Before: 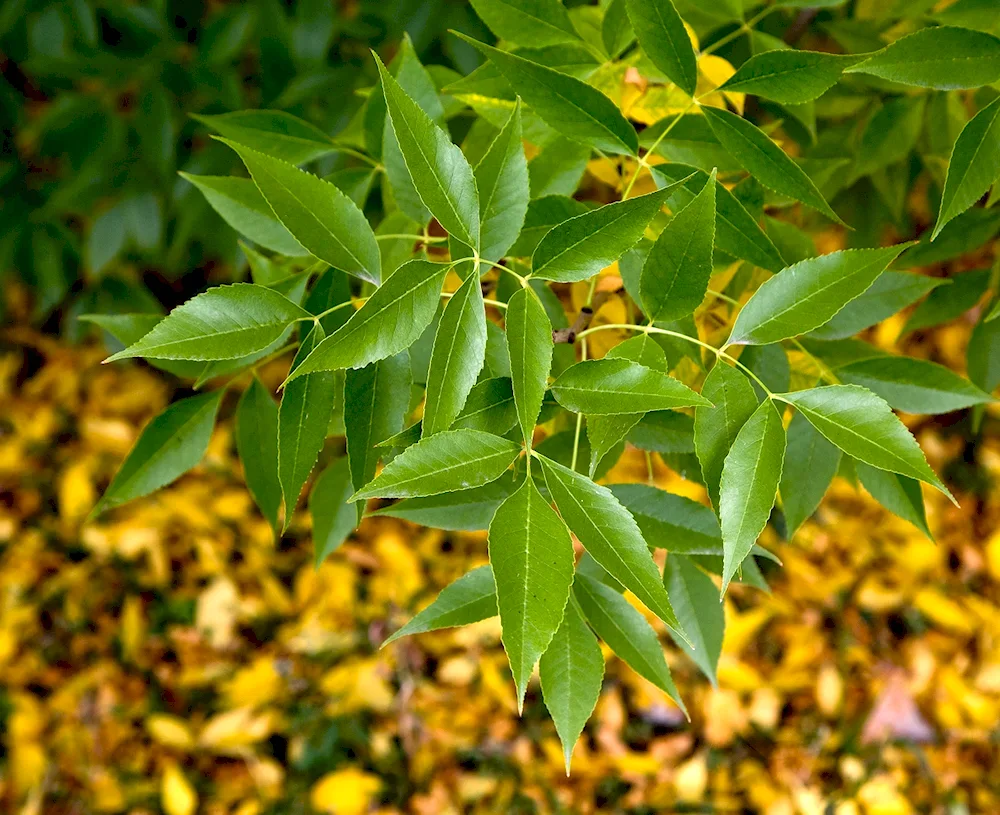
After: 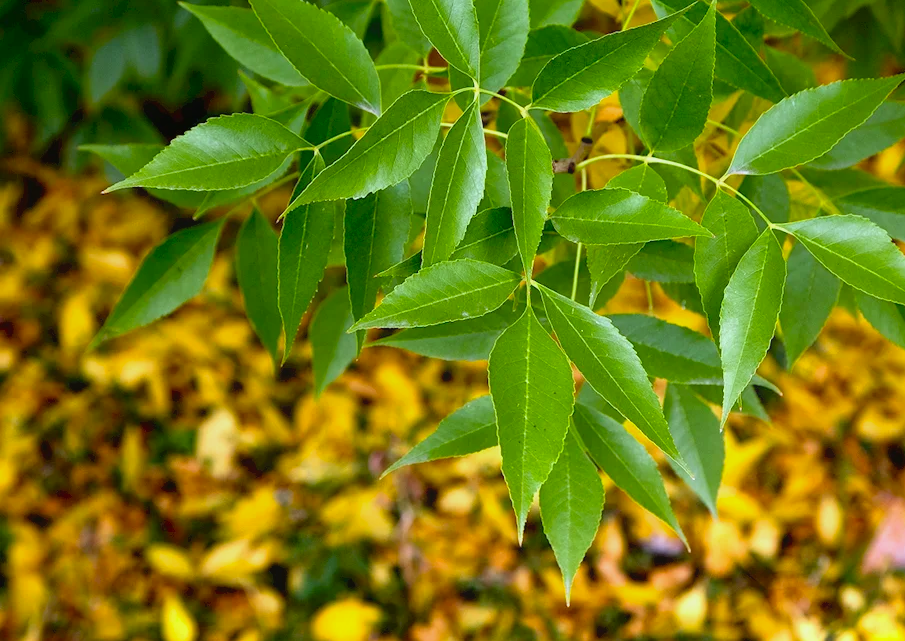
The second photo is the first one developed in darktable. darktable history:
crop: top 20.916%, right 9.437%, bottom 0.316%
contrast brightness saturation: contrast 0.04, saturation 0.16
contrast equalizer: octaves 7, y [[0.6 ×6], [0.55 ×6], [0 ×6], [0 ×6], [0 ×6]], mix -0.3
white balance: red 0.954, blue 1.079
